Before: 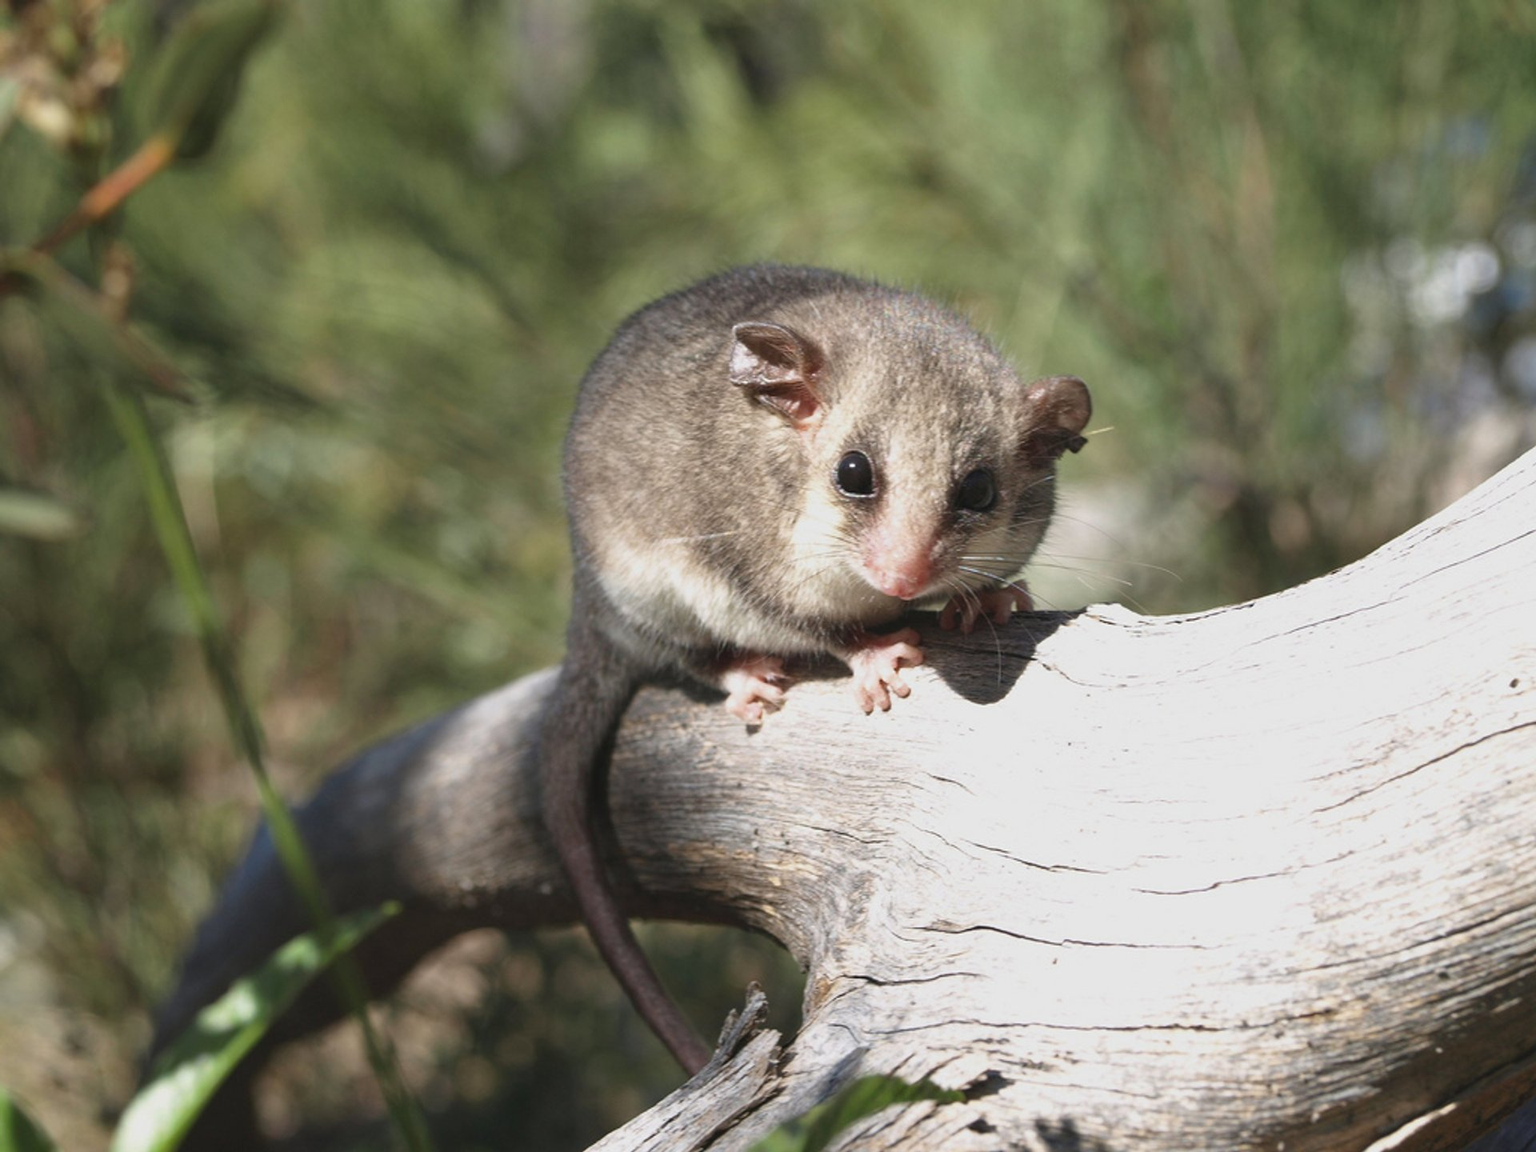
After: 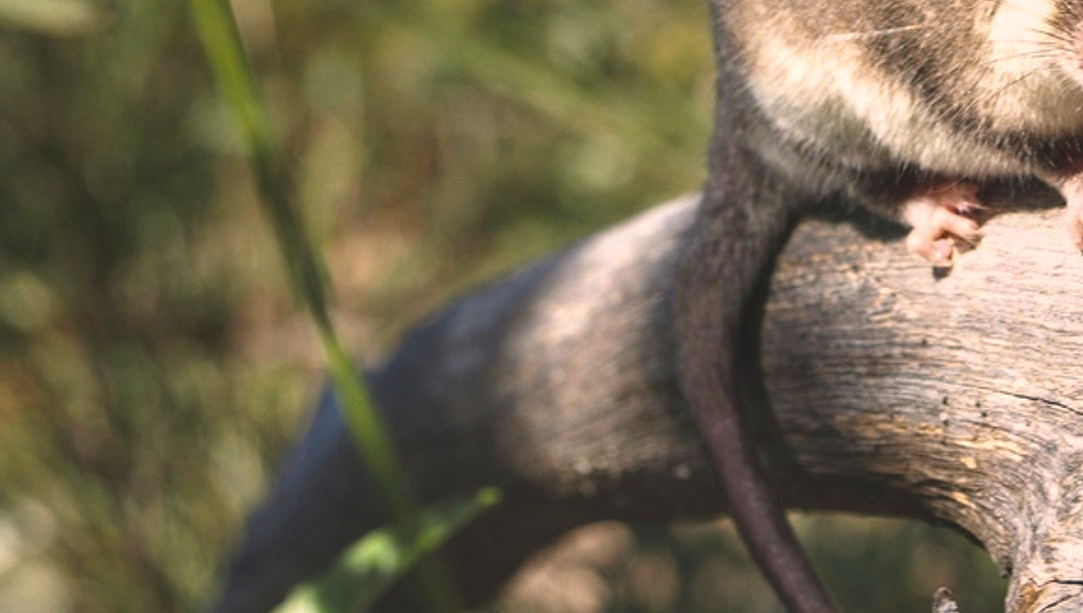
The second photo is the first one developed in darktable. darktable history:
crop: top 44.398%, right 43.55%, bottom 12.976%
local contrast: detail 150%
exposure: black level correction -0.023, exposure -0.037 EV, compensate highlight preservation false
contrast equalizer: y [[0.5, 0.5, 0.472, 0.5, 0.5, 0.5], [0.5 ×6], [0.5 ×6], [0 ×6], [0 ×6]], mix -0.309
color balance rgb: highlights gain › chroma 3.075%, highlights gain › hue 54.72°, perceptual saturation grading › global saturation 29.75%, global vibrance 24.644%
